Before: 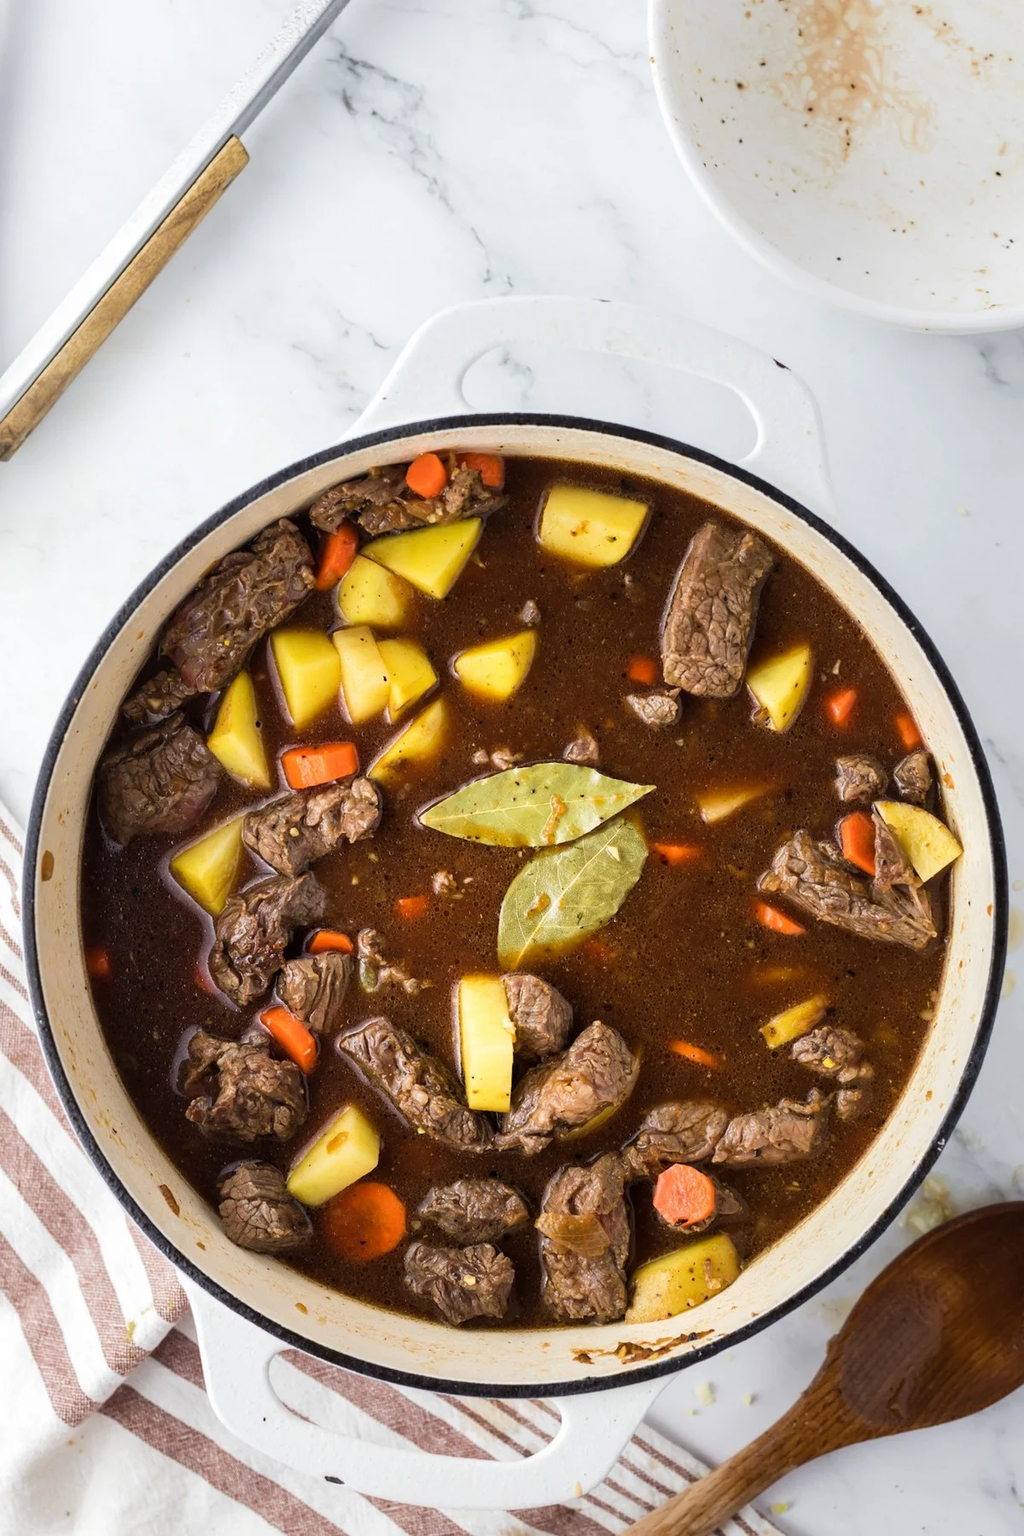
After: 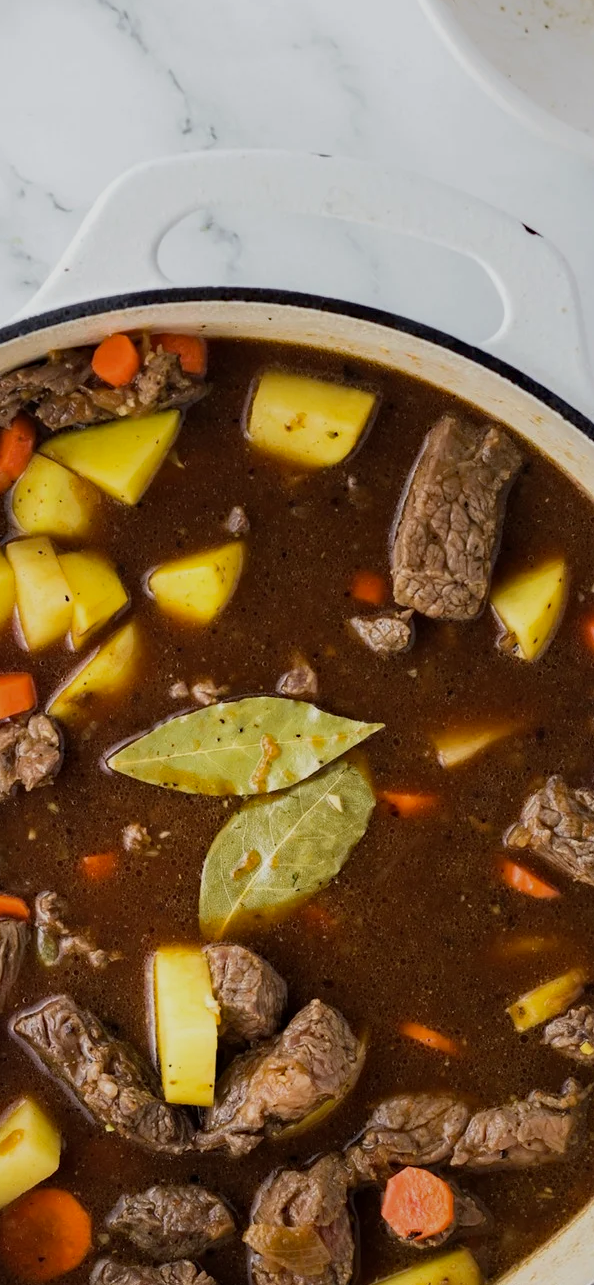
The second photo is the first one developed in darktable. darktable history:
exposure: exposure -0.492 EV, compensate highlight preservation false
crop: left 32.075%, top 10.976%, right 18.355%, bottom 17.596%
haze removal: strength 0.29, distance 0.25, compatibility mode true, adaptive false
